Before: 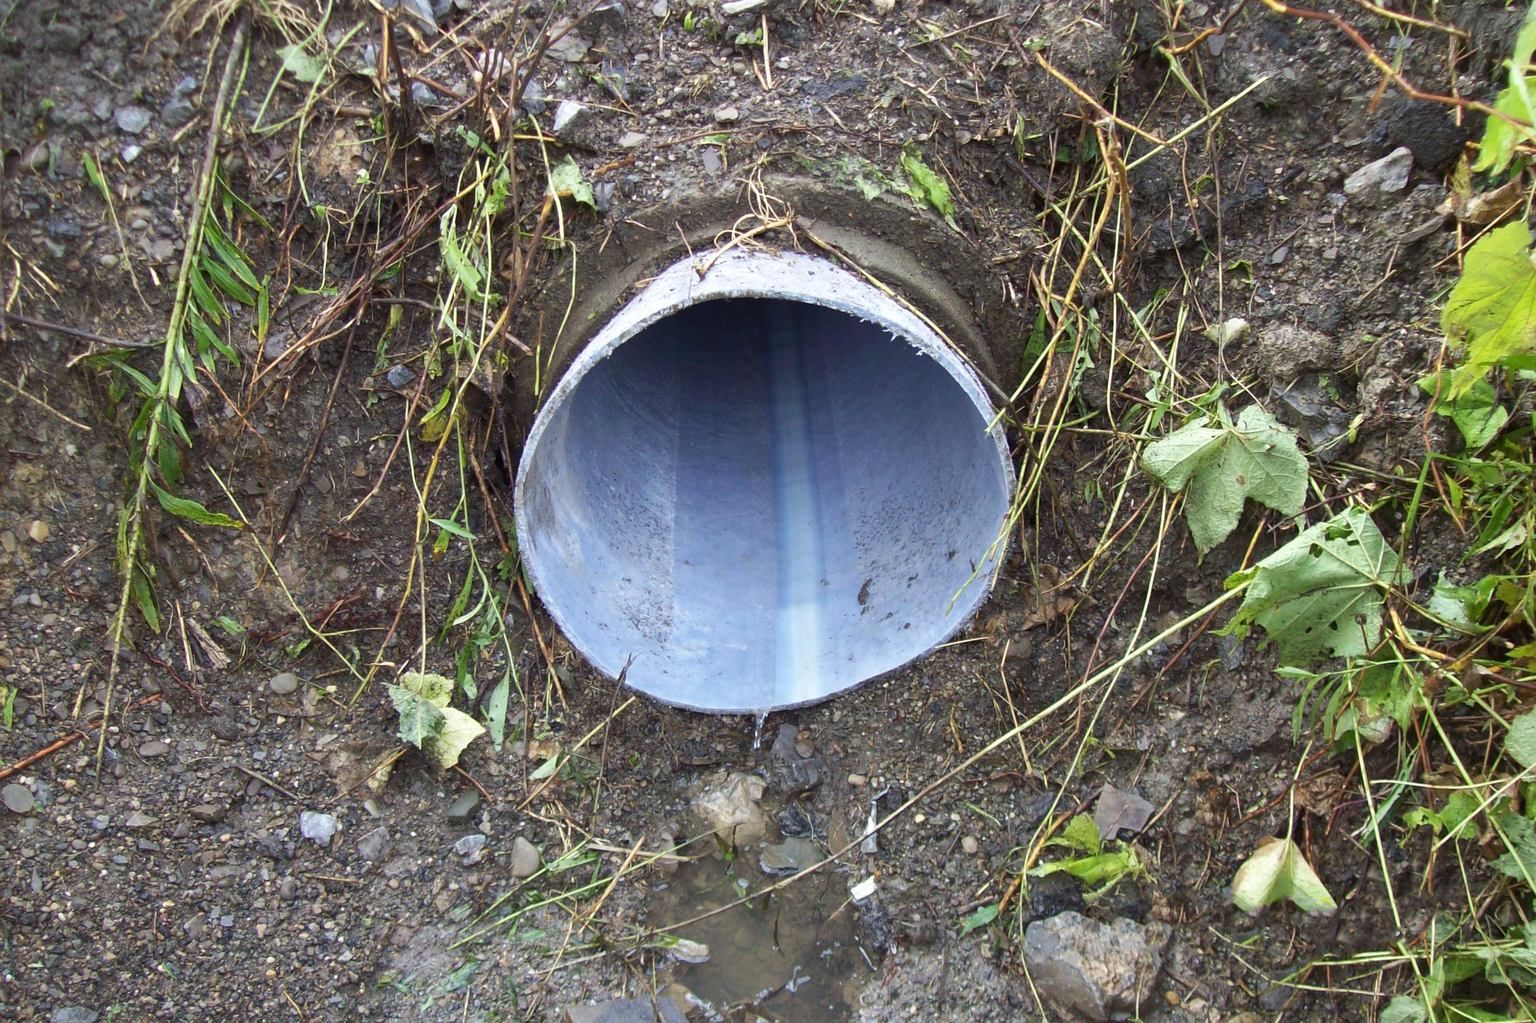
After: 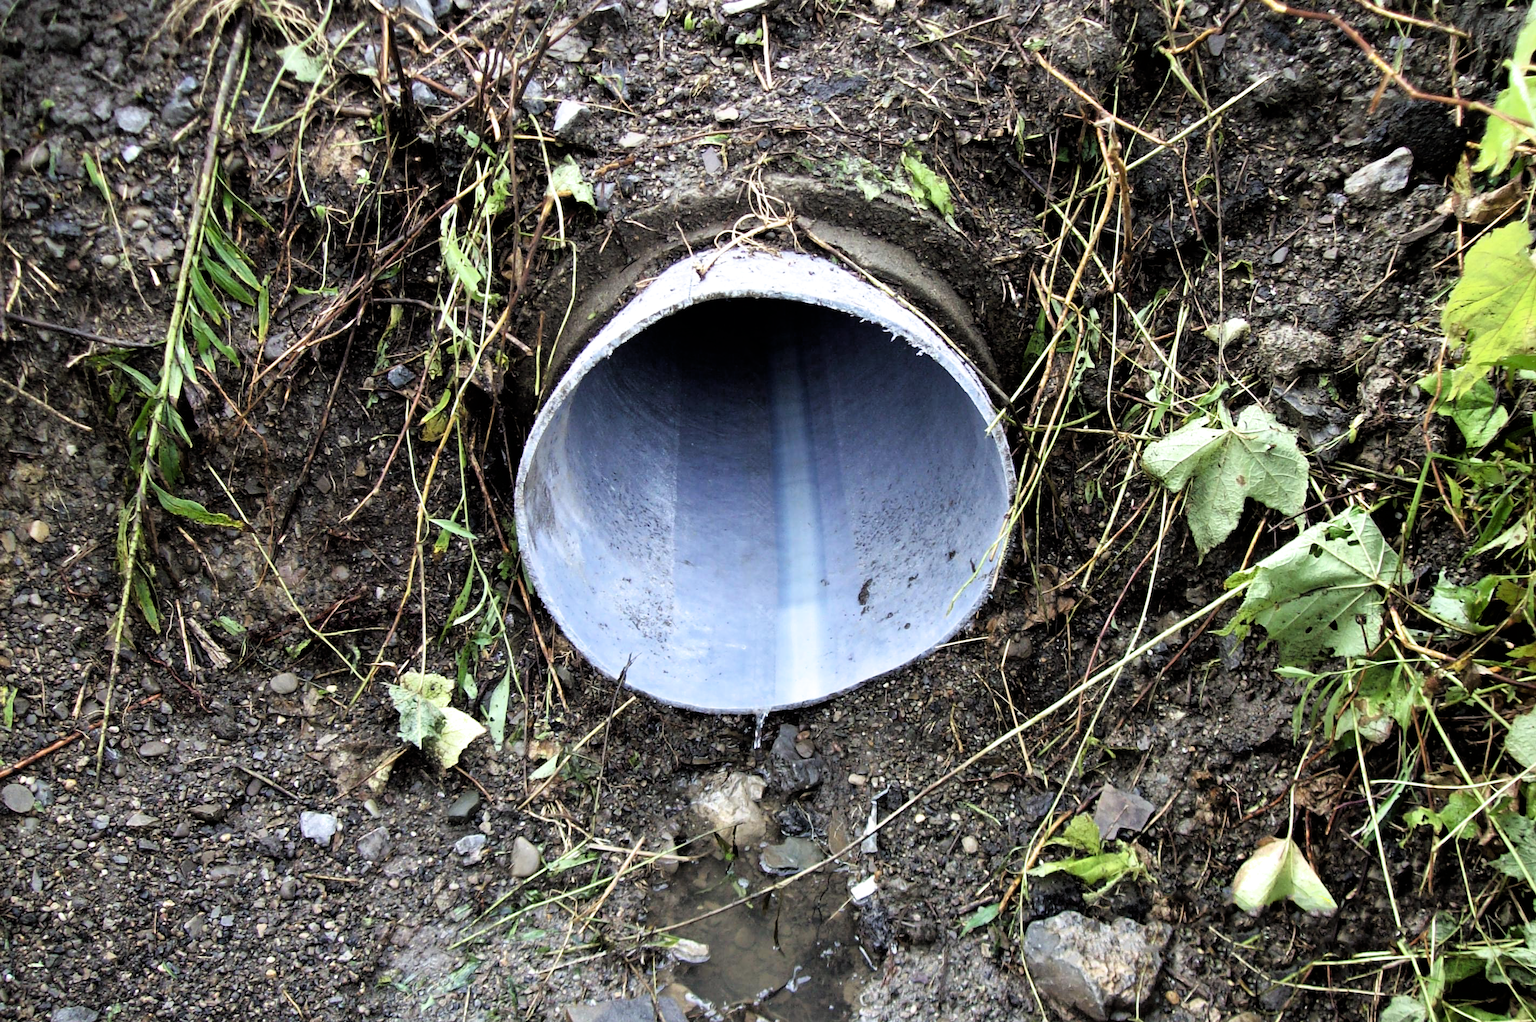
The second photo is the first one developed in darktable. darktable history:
filmic rgb: black relative exposure -3.54 EV, white relative exposure 2.26 EV, threshold 5.95 EV, hardness 3.4, enable highlight reconstruction true
